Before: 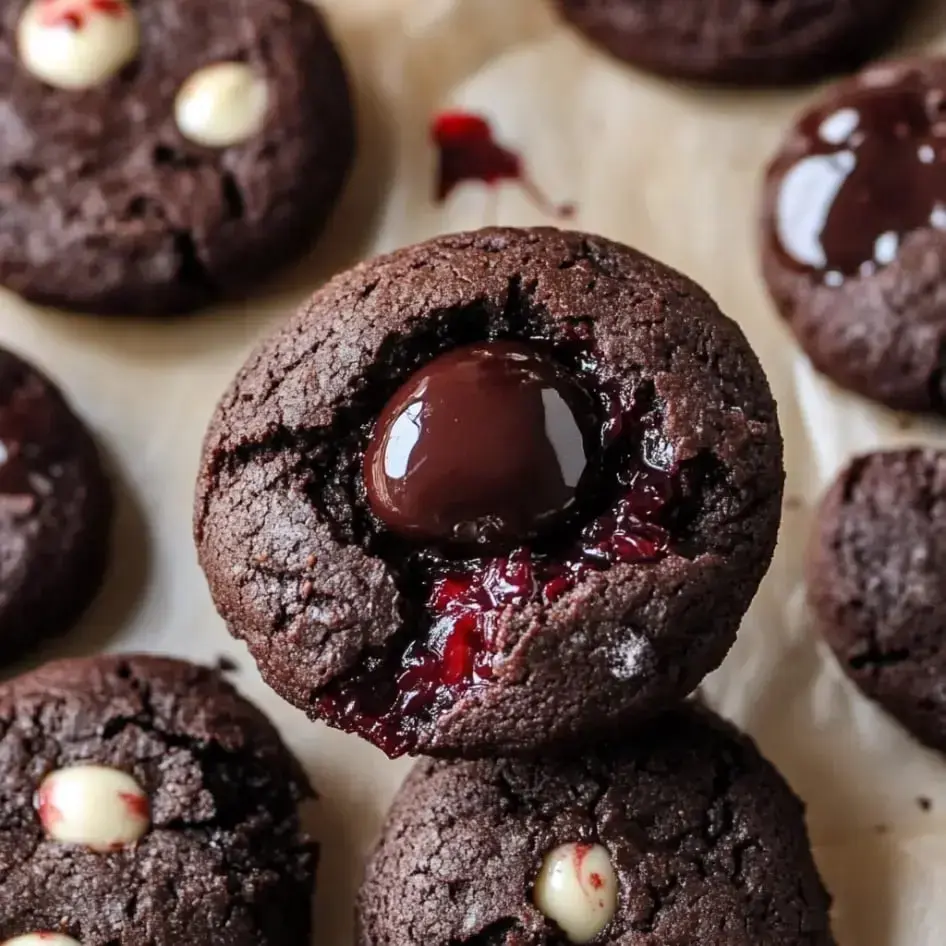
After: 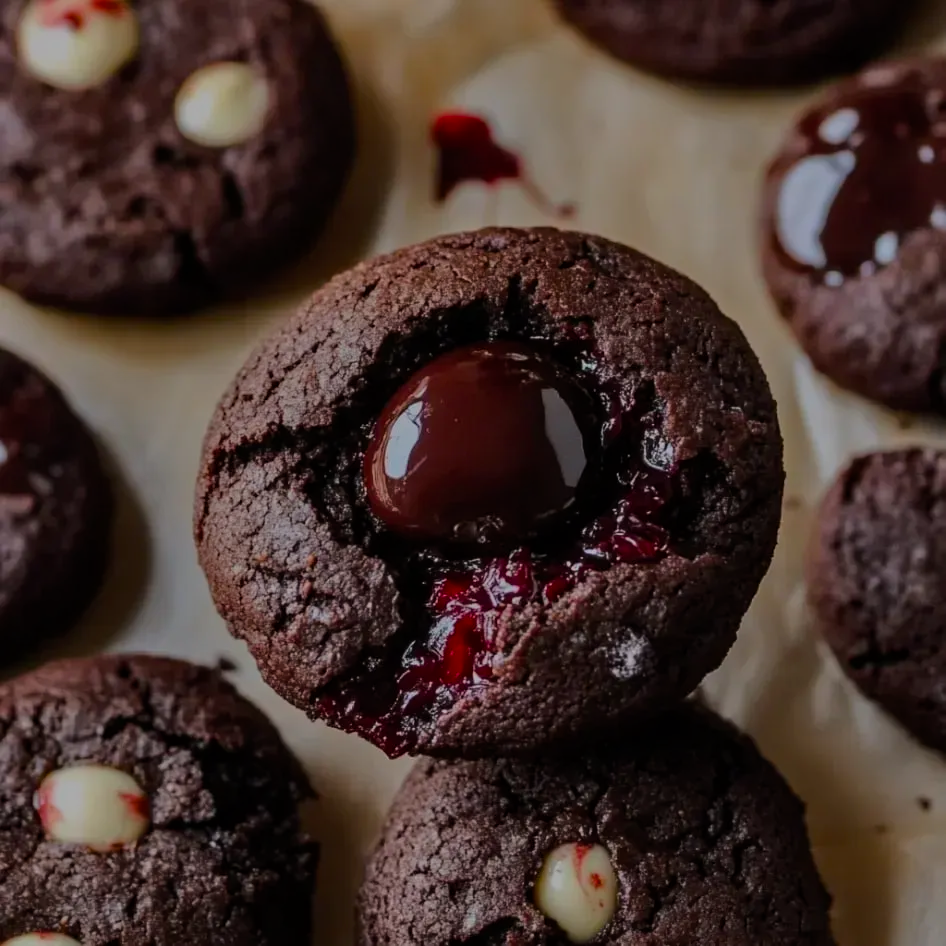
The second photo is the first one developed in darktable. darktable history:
exposure: black level correction 0, exposure 0.7 EV, compensate exposure bias true, compensate highlight preservation false
tone equalizer: -8 EV -2 EV, -7 EV -2 EV, -6 EV -2 EV, -5 EV -2 EV, -4 EV -2 EV, -3 EV -2 EV, -2 EV -2 EV, -1 EV -1.63 EV, +0 EV -2 EV
color balance rgb: perceptual saturation grading › global saturation 30%, global vibrance 20%
